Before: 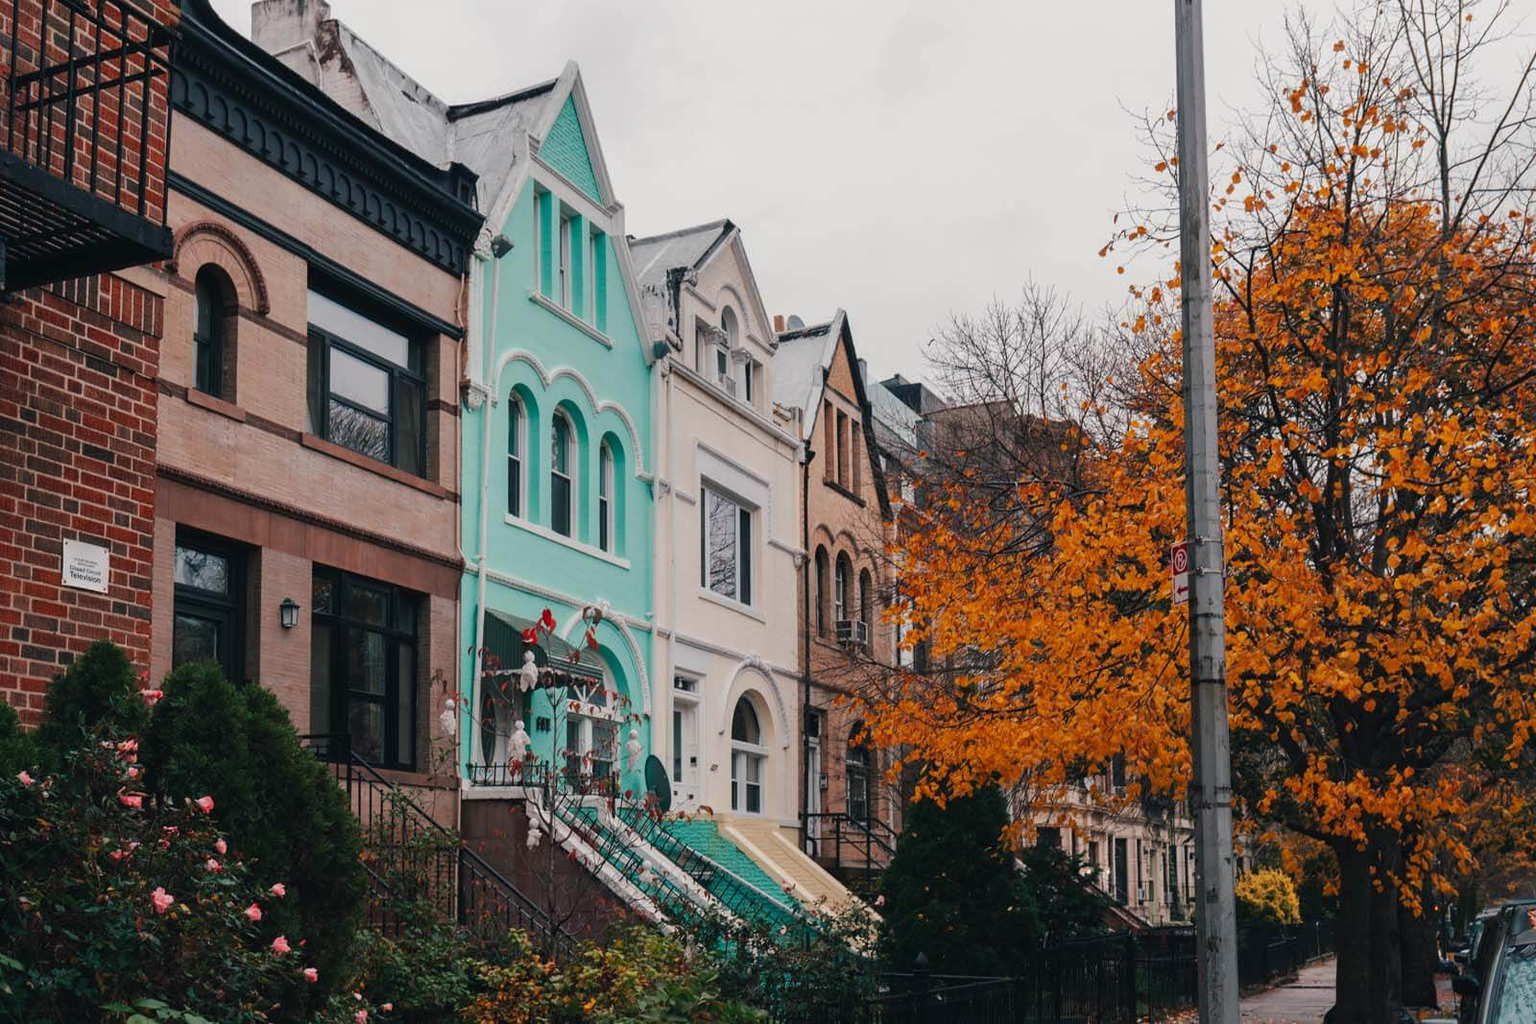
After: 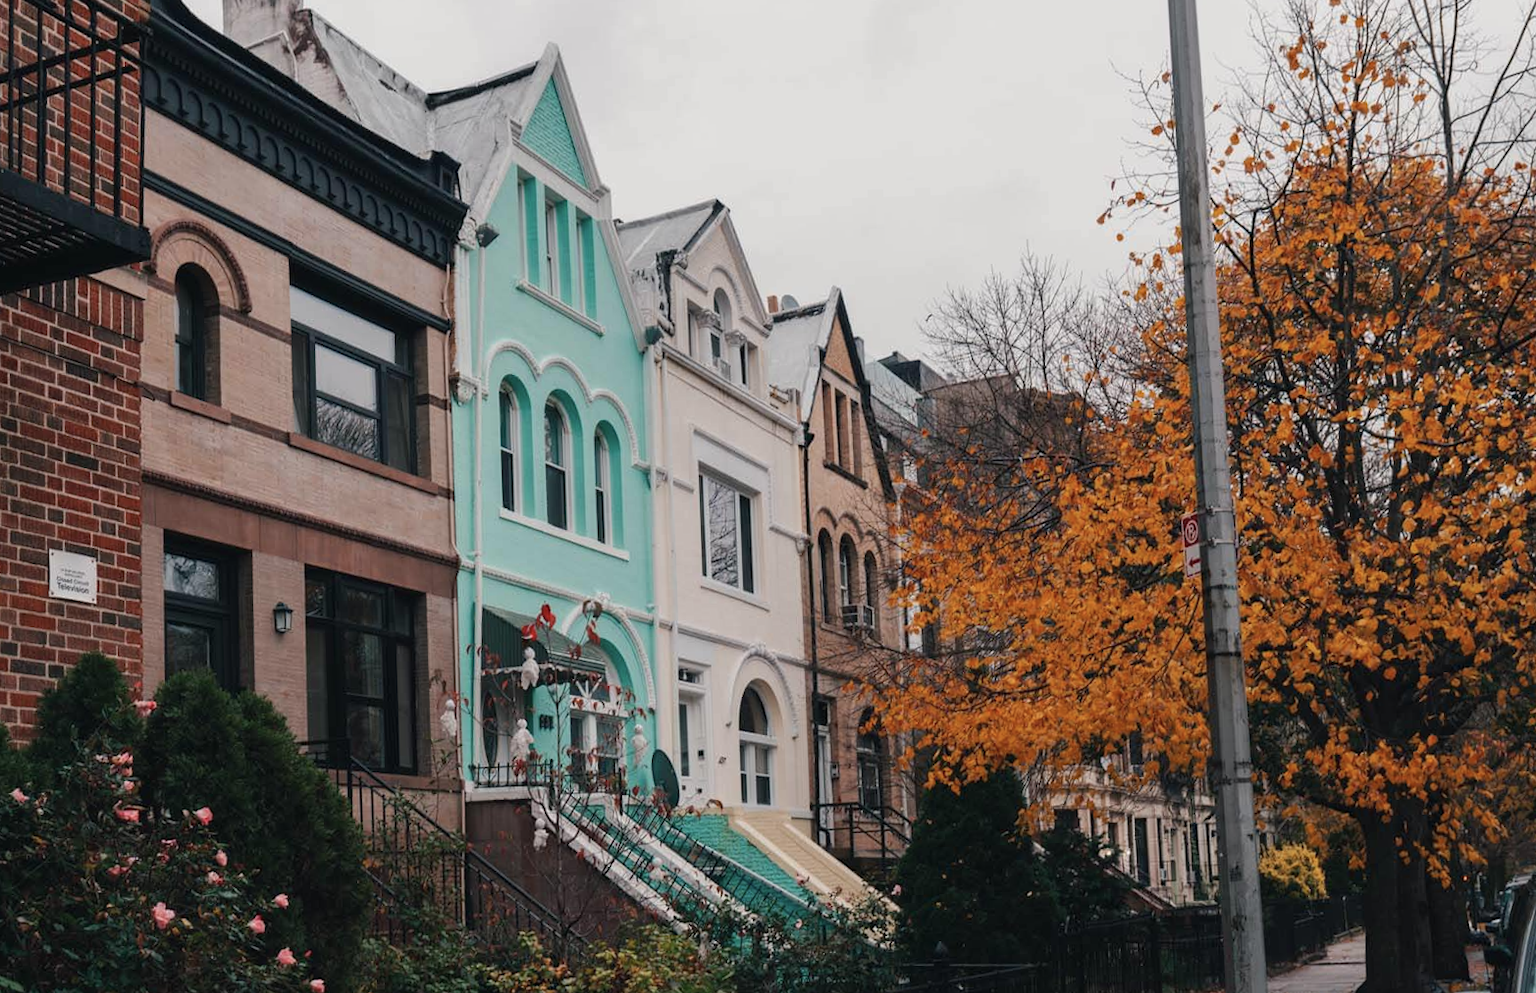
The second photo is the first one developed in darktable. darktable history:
contrast brightness saturation: saturation -0.17
rotate and perspective: rotation -2°, crop left 0.022, crop right 0.978, crop top 0.049, crop bottom 0.951
